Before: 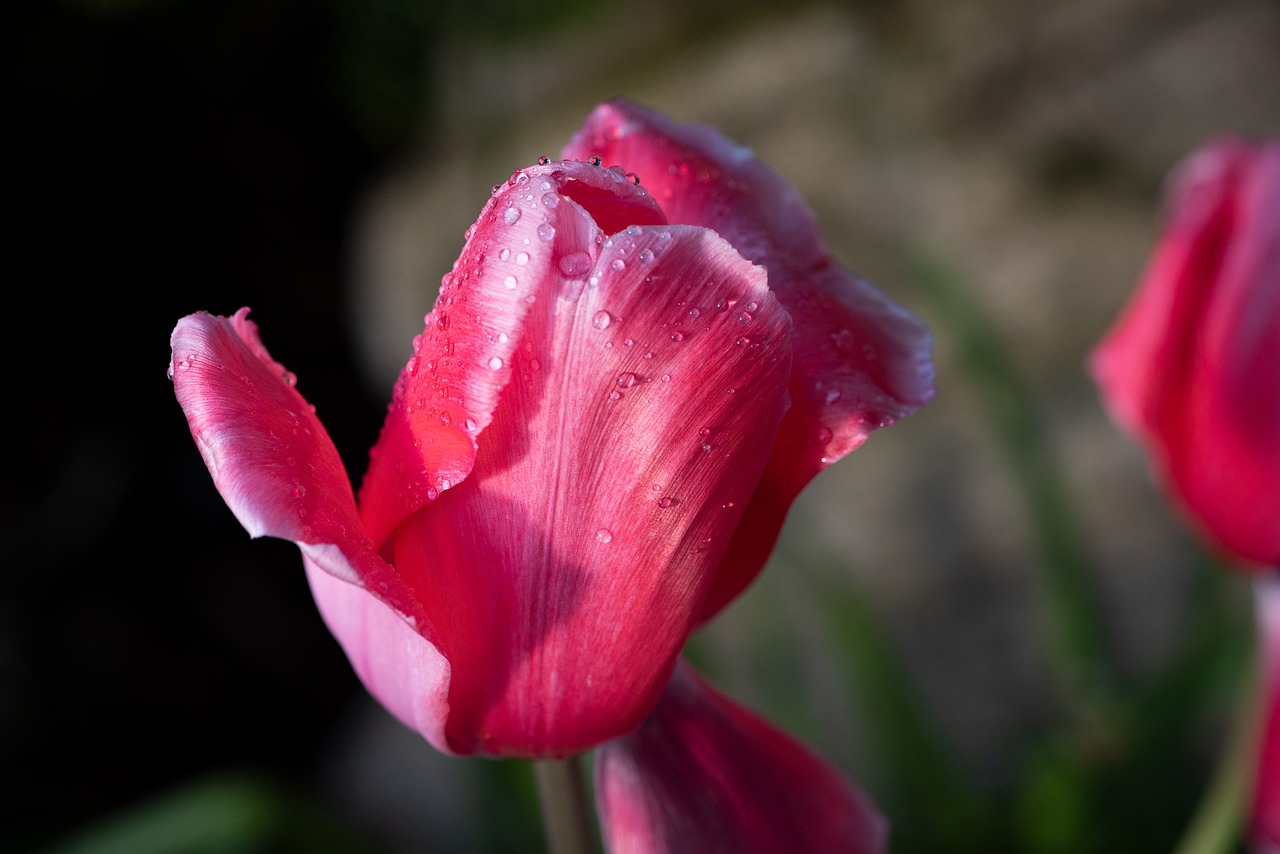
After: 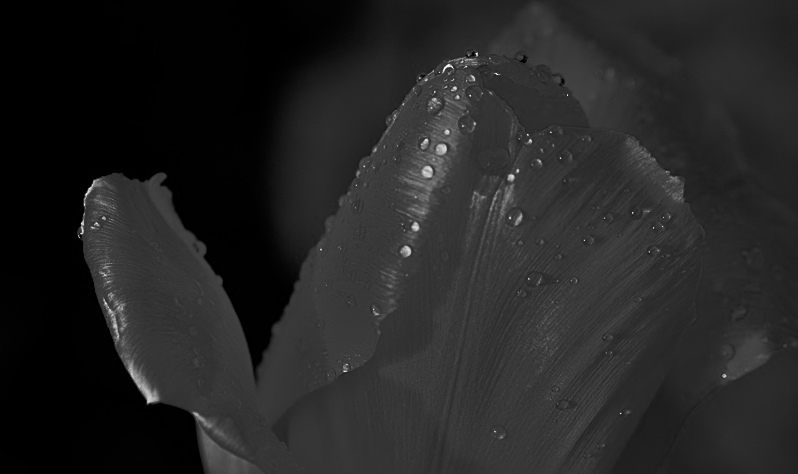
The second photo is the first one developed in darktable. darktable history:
crop and rotate: angle -4.99°, left 2.122%, top 6.945%, right 27.566%, bottom 30.519%
sharpen: on, module defaults
monochrome: a -11.7, b 1.62, size 0.5, highlights 0.38
color correction: highlights a* -9.35, highlights b* -23.15
color balance: mode lift, gamma, gain (sRGB), lift [1, 1, 0.101, 1]
